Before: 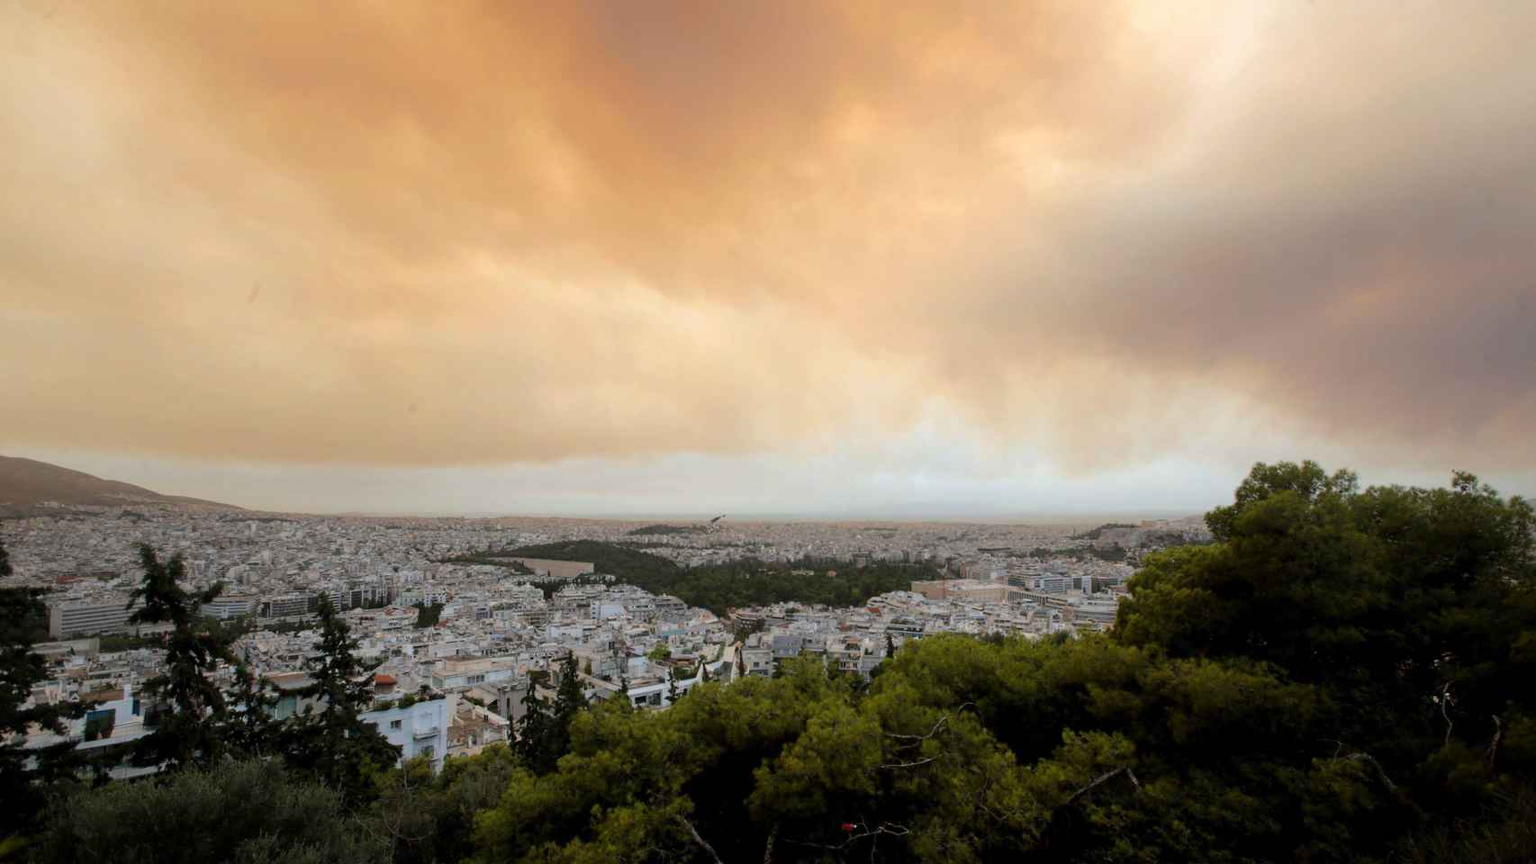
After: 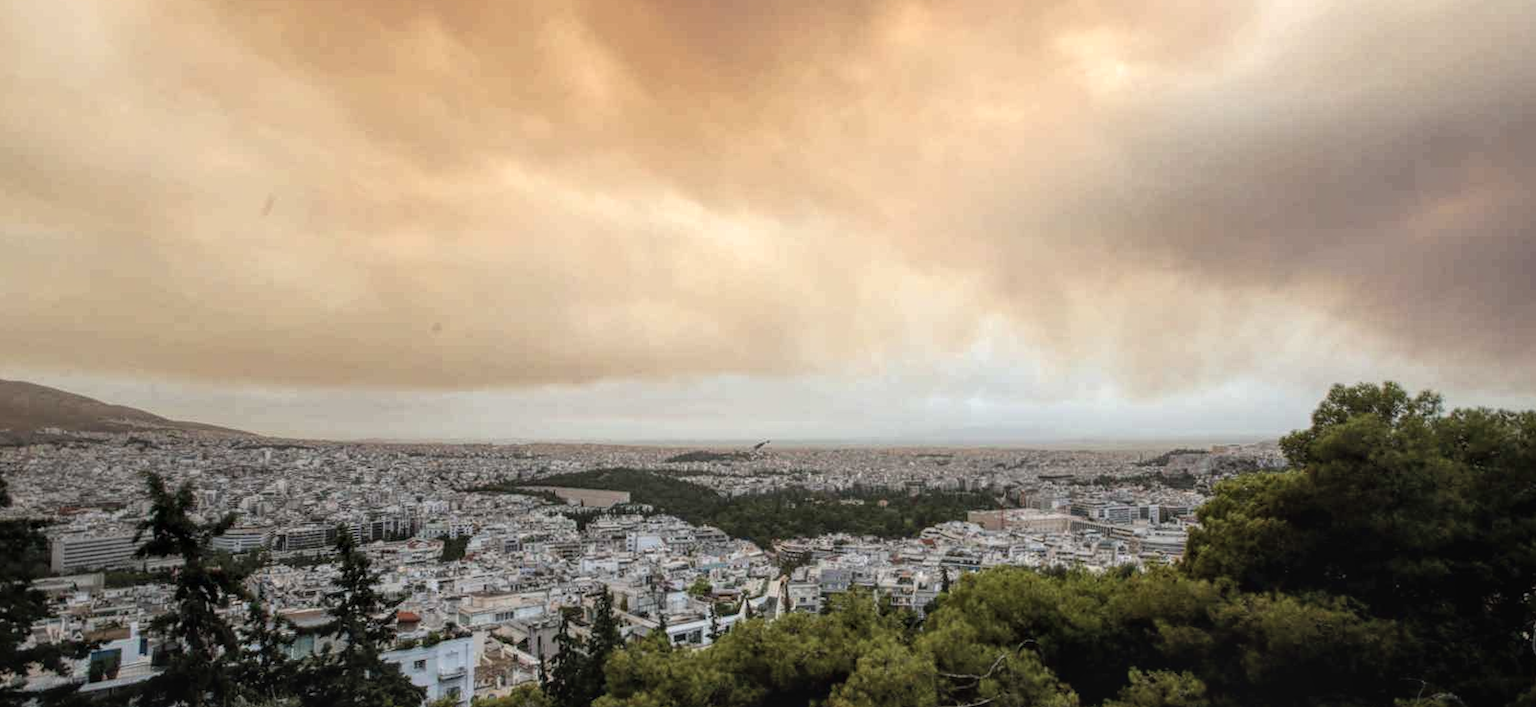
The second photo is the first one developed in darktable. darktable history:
crop and rotate: angle 0.108°, top 11.567%, right 5.607%, bottom 11.156%
local contrast: highlights 75%, shadows 55%, detail 177%, midtone range 0.212
contrast brightness saturation: contrast 0.111, saturation -0.175
